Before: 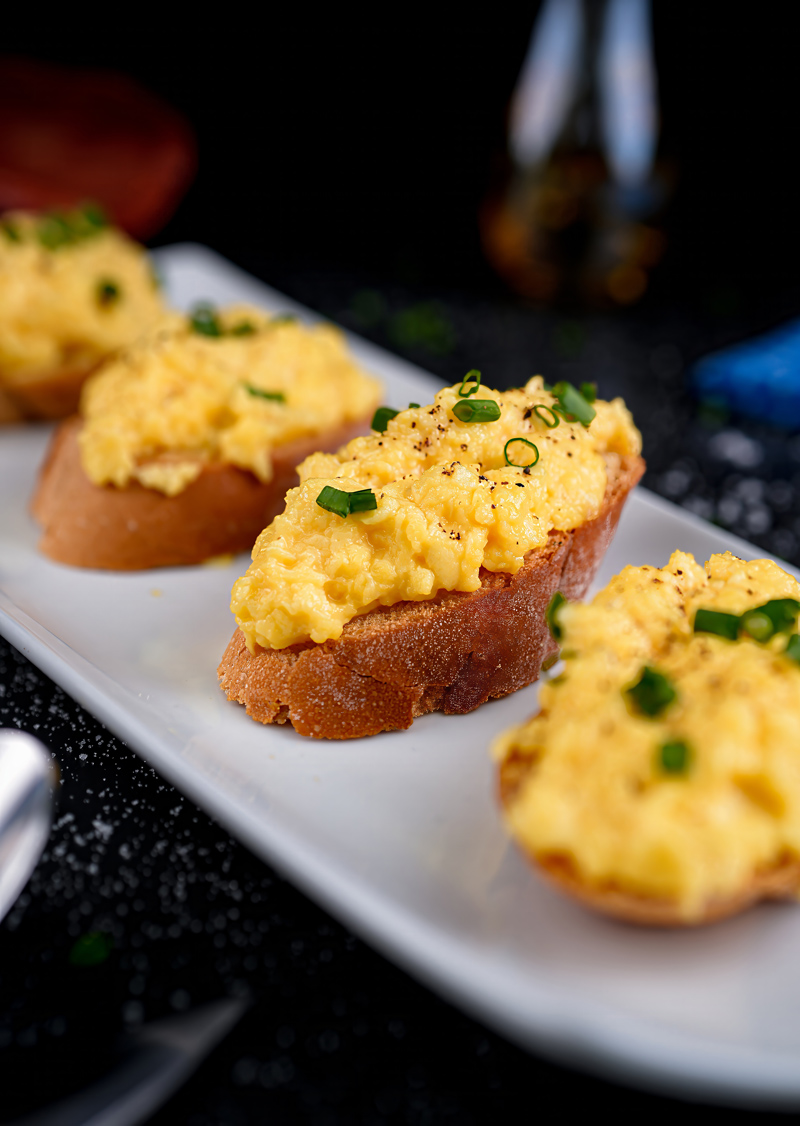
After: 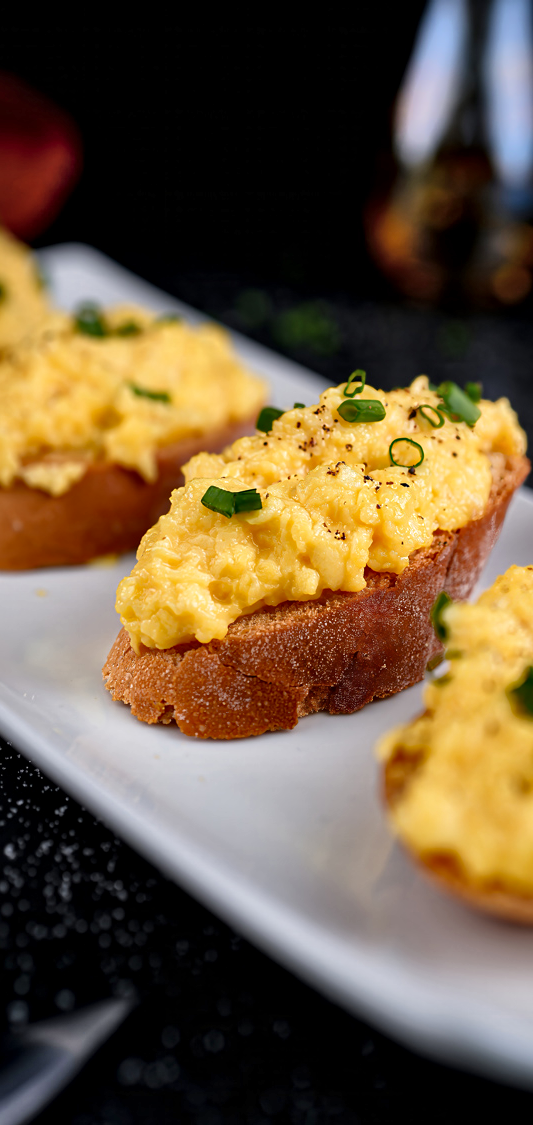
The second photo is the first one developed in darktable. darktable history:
shadows and highlights: white point adjustment 0.05, highlights color adjustment 55.9%, soften with gaussian
local contrast: mode bilateral grid, contrast 30, coarseness 25, midtone range 0.2
crop and rotate: left 14.436%, right 18.898%
